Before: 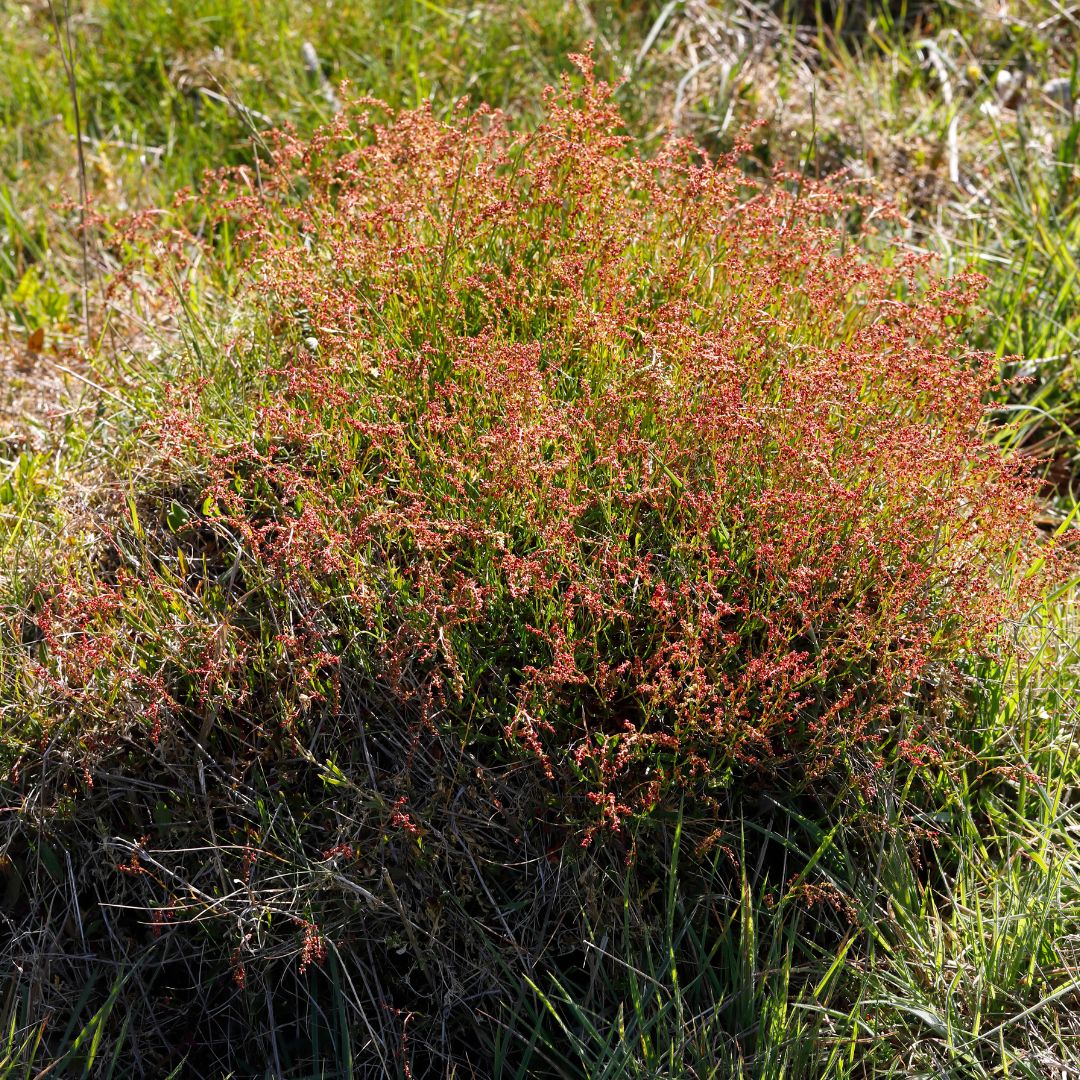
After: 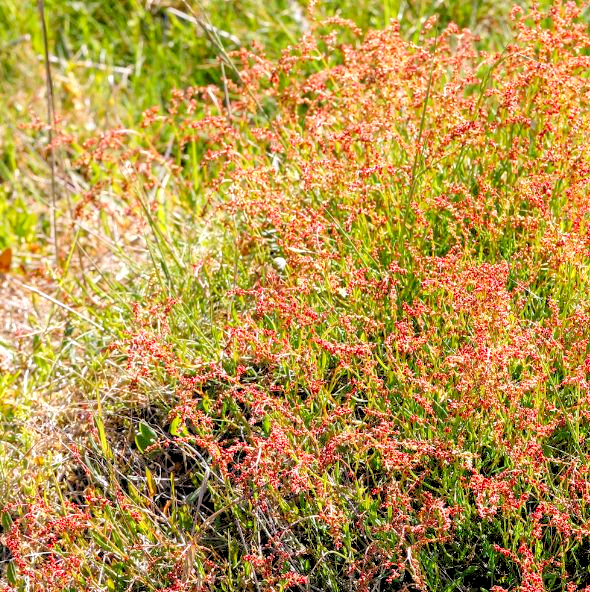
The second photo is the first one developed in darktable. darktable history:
crop and rotate: left 3.047%, top 7.509%, right 42.236%, bottom 37.598%
shadows and highlights: shadows 30.86, highlights 0, soften with gaussian
local contrast: on, module defaults
levels: levels [0.072, 0.414, 0.976]
